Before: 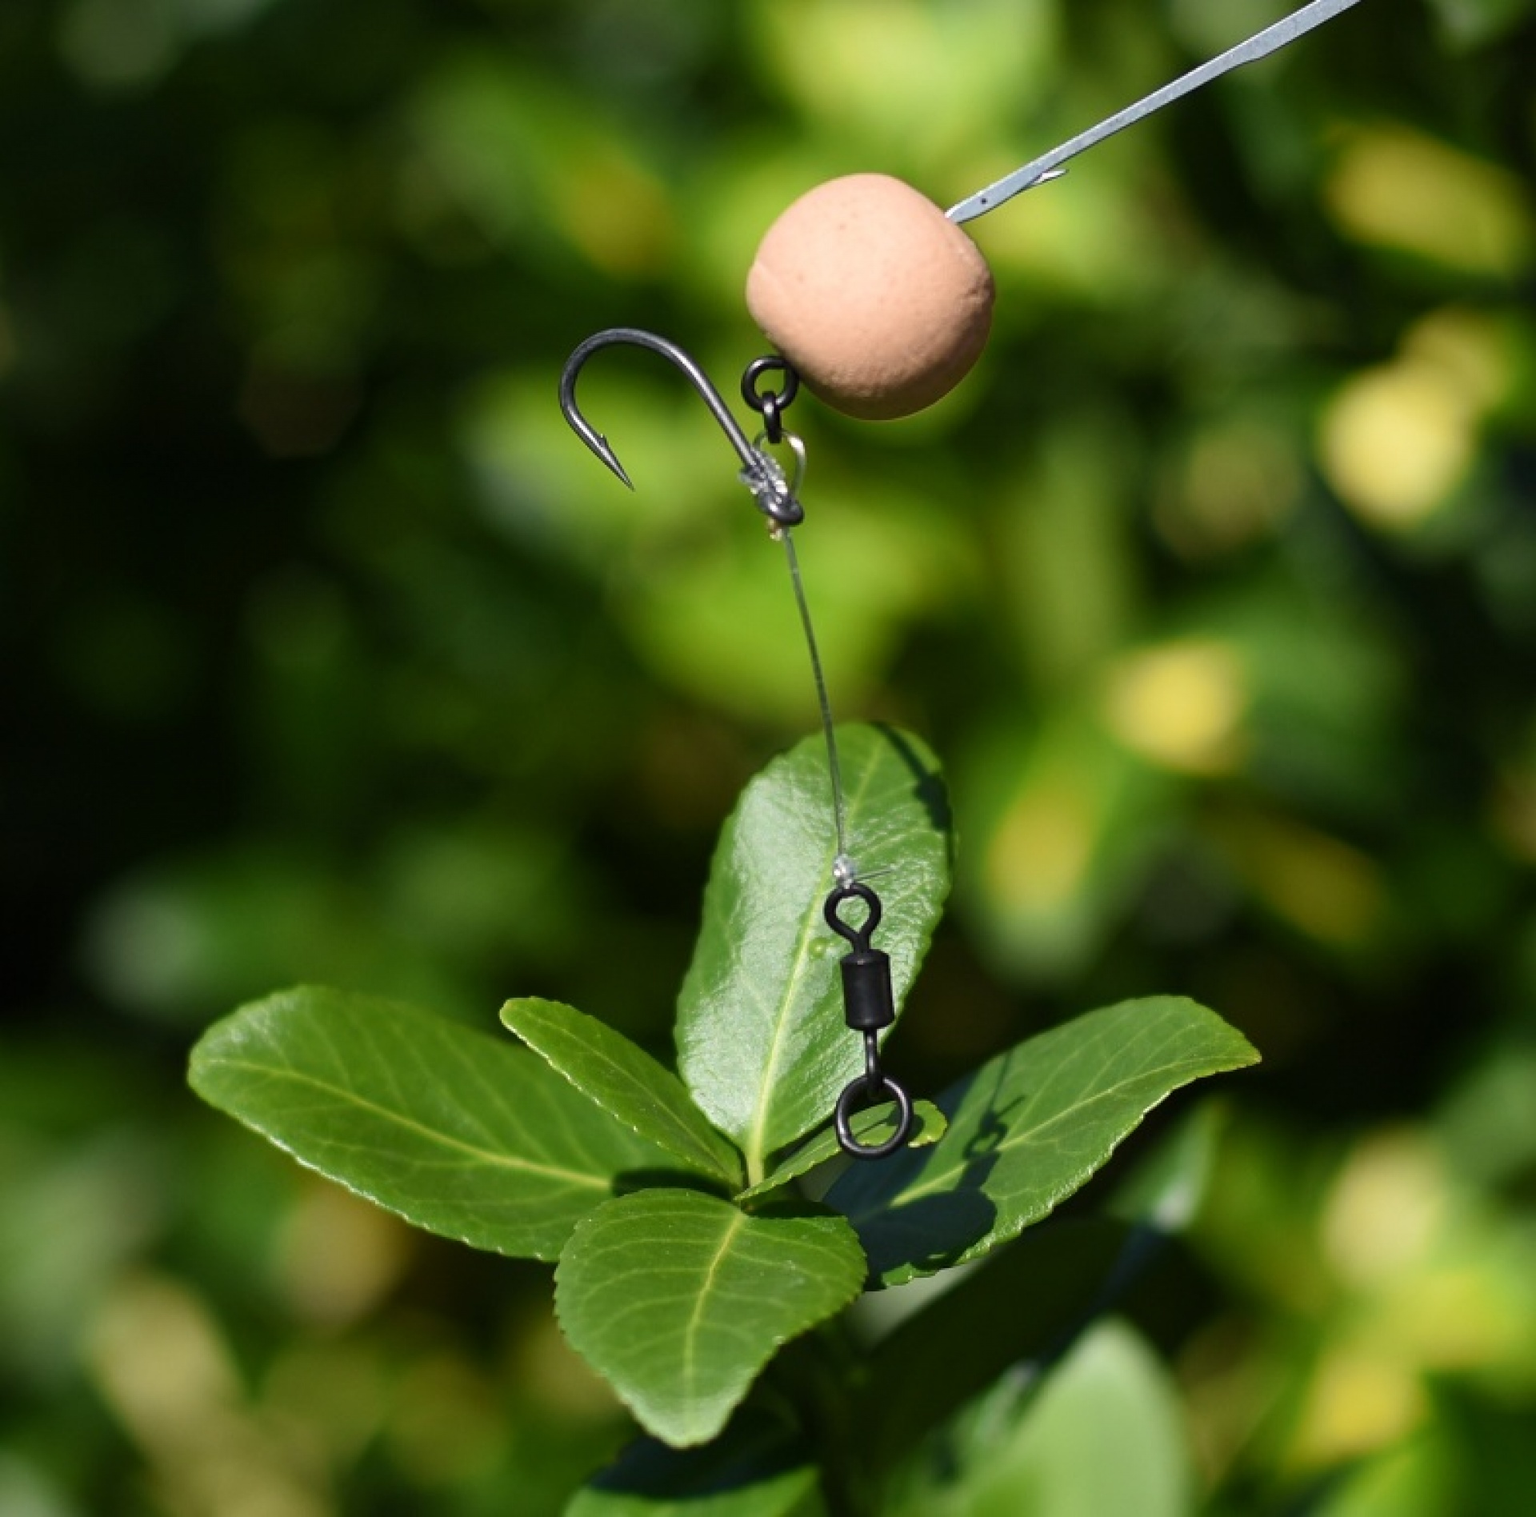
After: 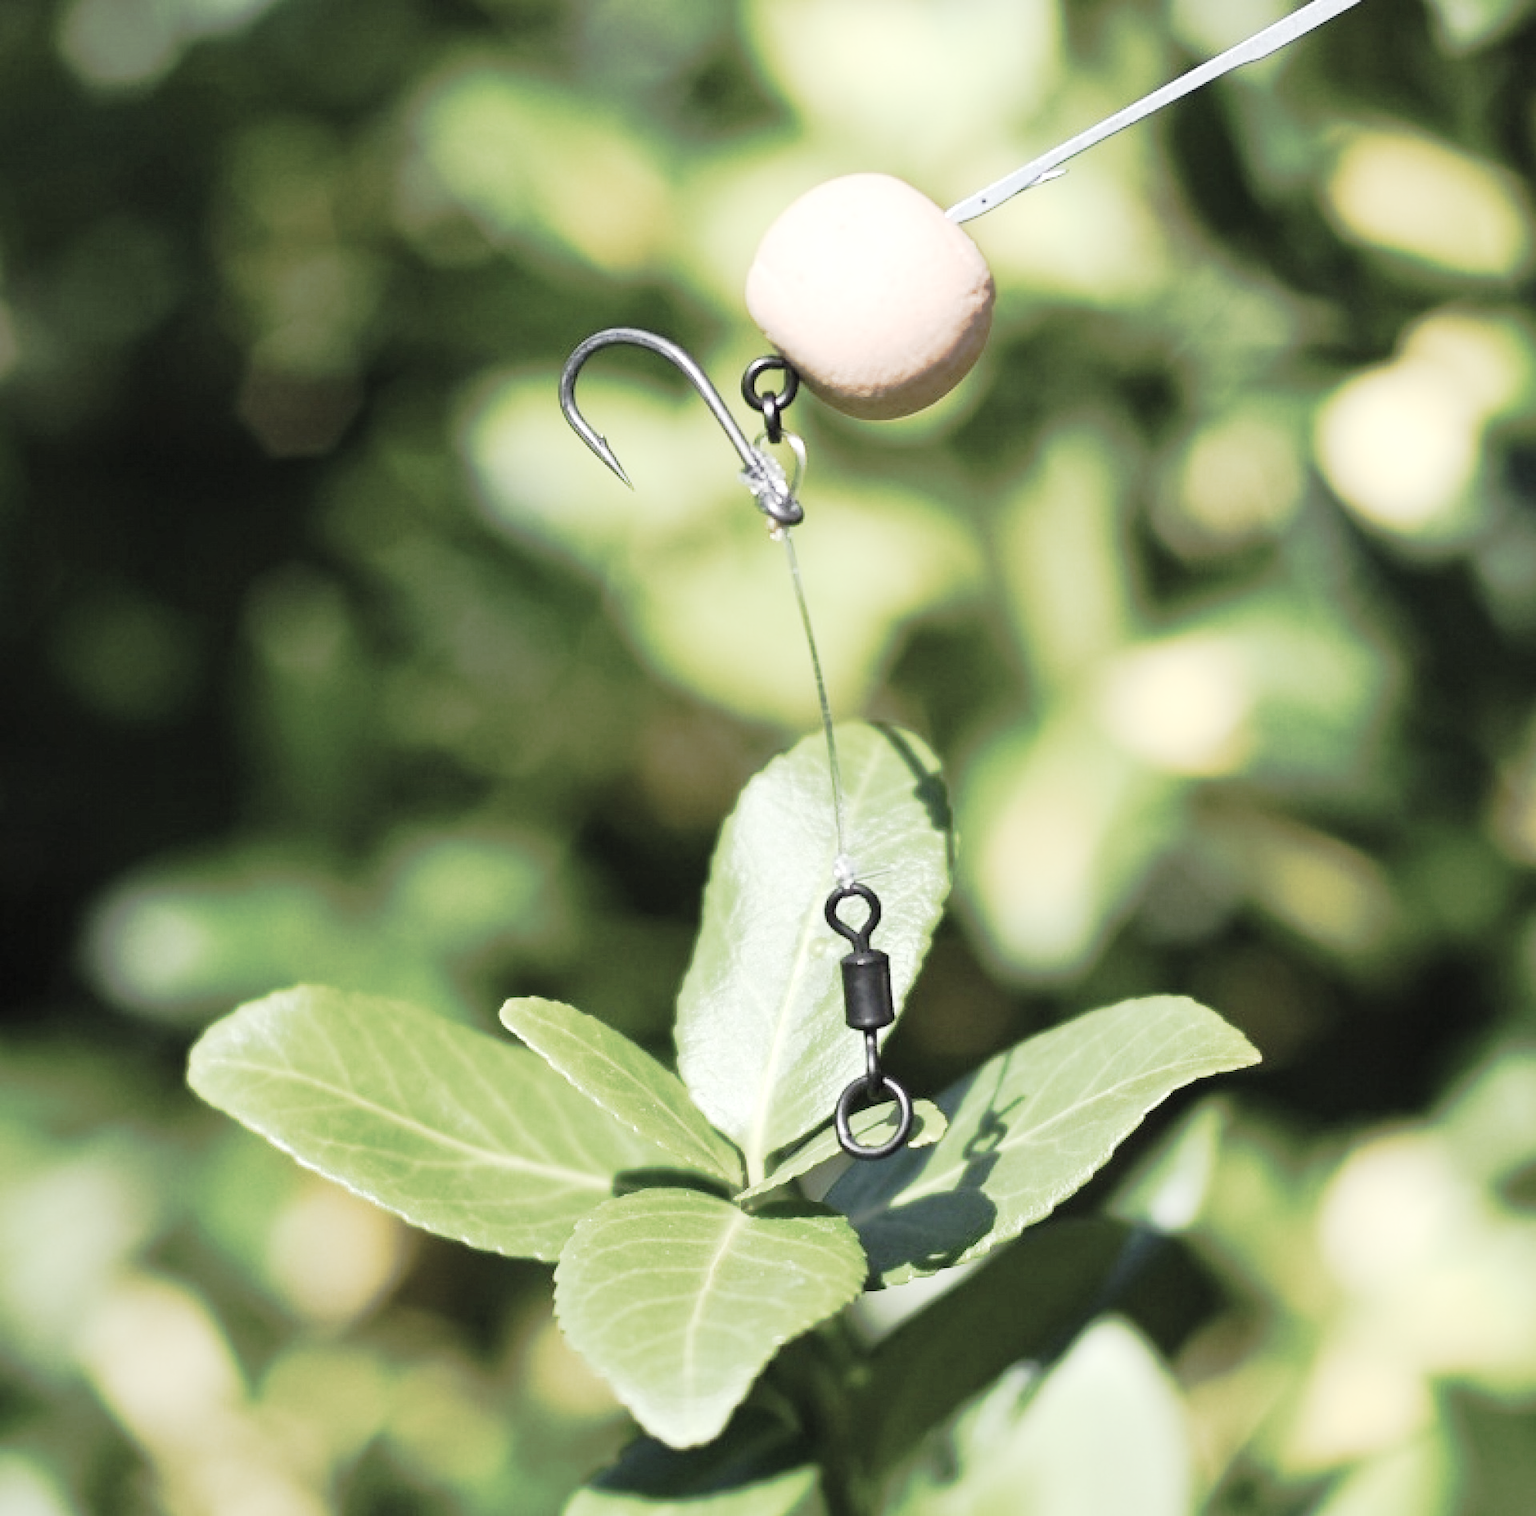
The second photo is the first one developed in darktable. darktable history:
exposure: black level correction 0, exposure 1.104 EV
tone curve: curves: ch0 [(0, 0.008) (0.081, 0.044) (0.177, 0.123) (0.283, 0.253) (0.416, 0.449) (0.495, 0.524) (0.661, 0.756) (0.796, 0.859) (1, 0.951)]; ch1 [(0, 0) (0.161, 0.092) (0.35, 0.33) (0.392, 0.392) (0.427, 0.426) (0.479, 0.472) (0.505, 0.5) (0.521, 0.524) (0.567, 0.564) (0.583, 0.588) (0.625, 0.627) (0.678, 0.733) (1, 1)]; ch2 [(0, 0) (0.346, 0.362) (0.404, 0.427) (0.502, 0.499) (0.531, 0.523) (0.544, 0.561) (0.58, 0.59) (0.629, 0.642) (0.717, 0.678) (1, 1)], preserve colors none
contrast brightness saturation: brightness 0.185, saturation -0.518
